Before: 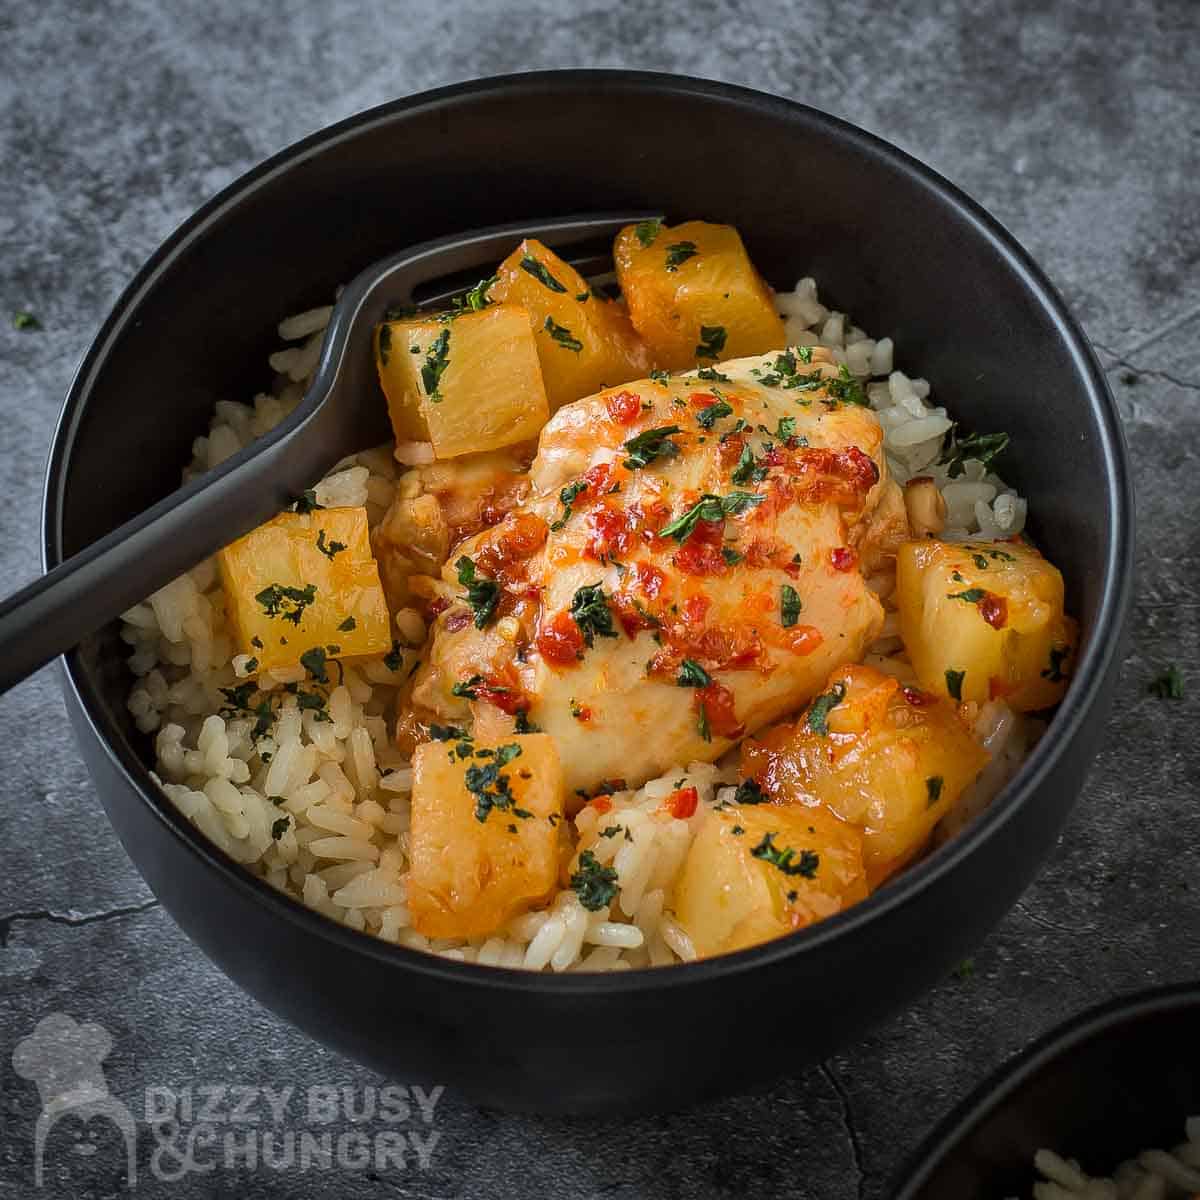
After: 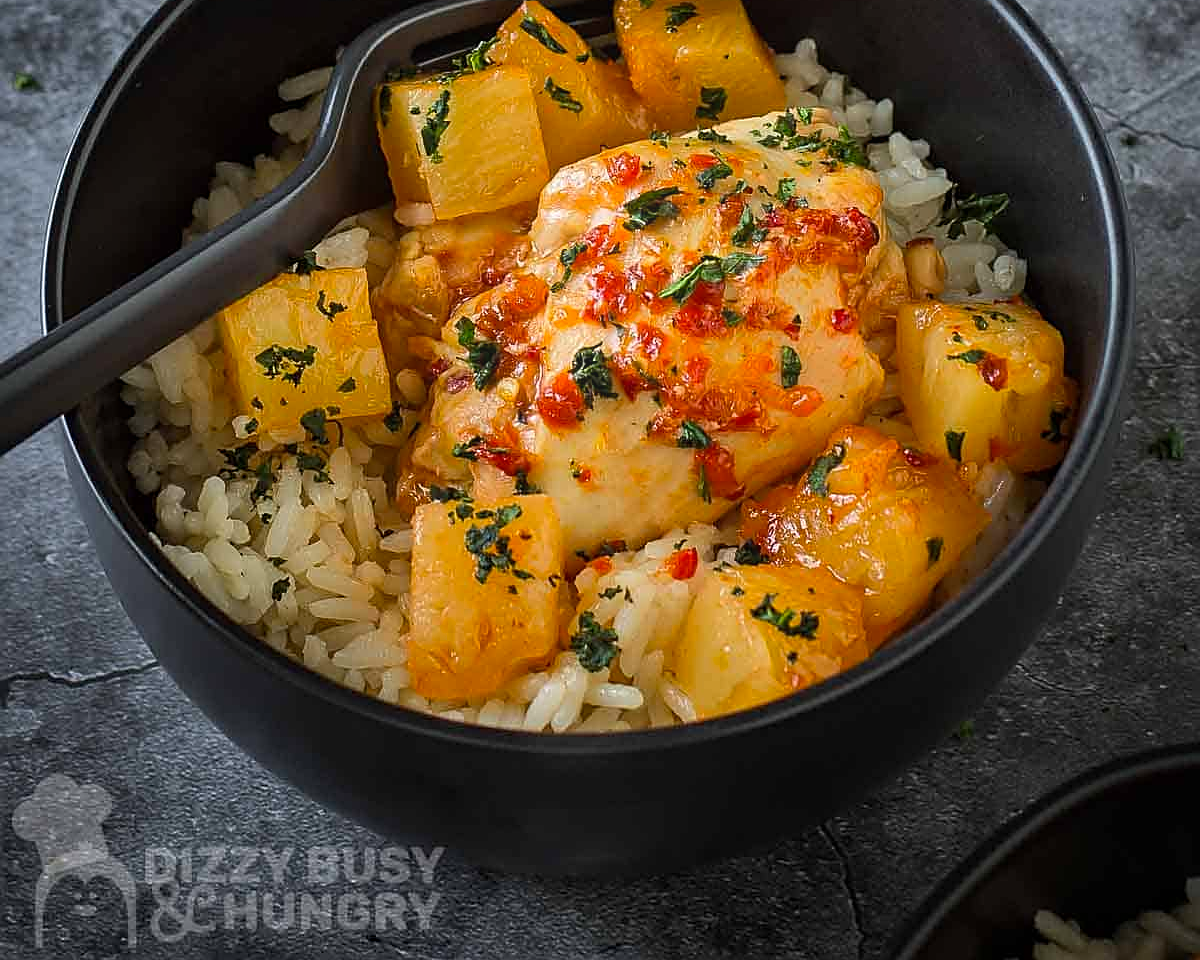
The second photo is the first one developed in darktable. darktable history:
sharpen: on, module defaults
color balance: output saturation 110%
crop and rotate: top 19.998%
bloom: size 16%, threshold 98%, strength 20%
